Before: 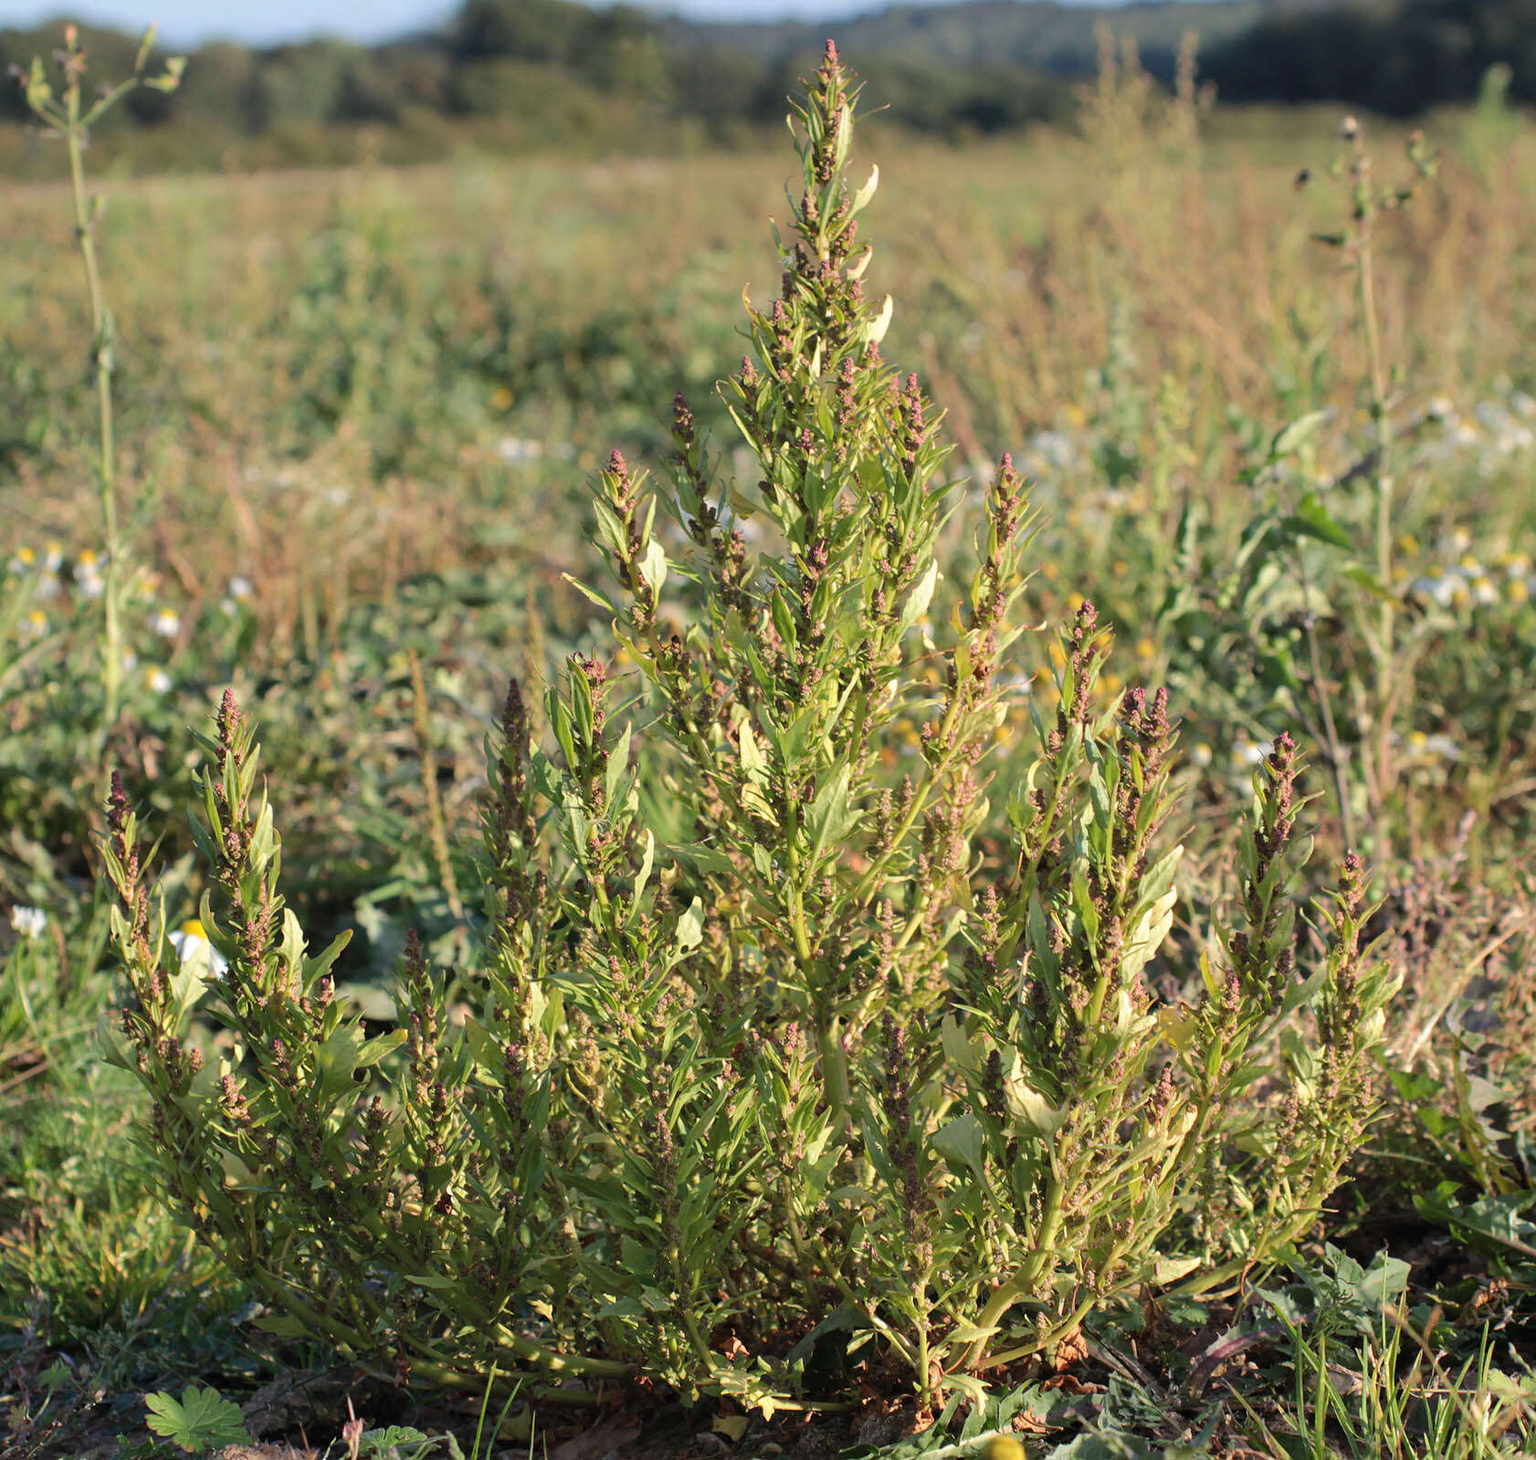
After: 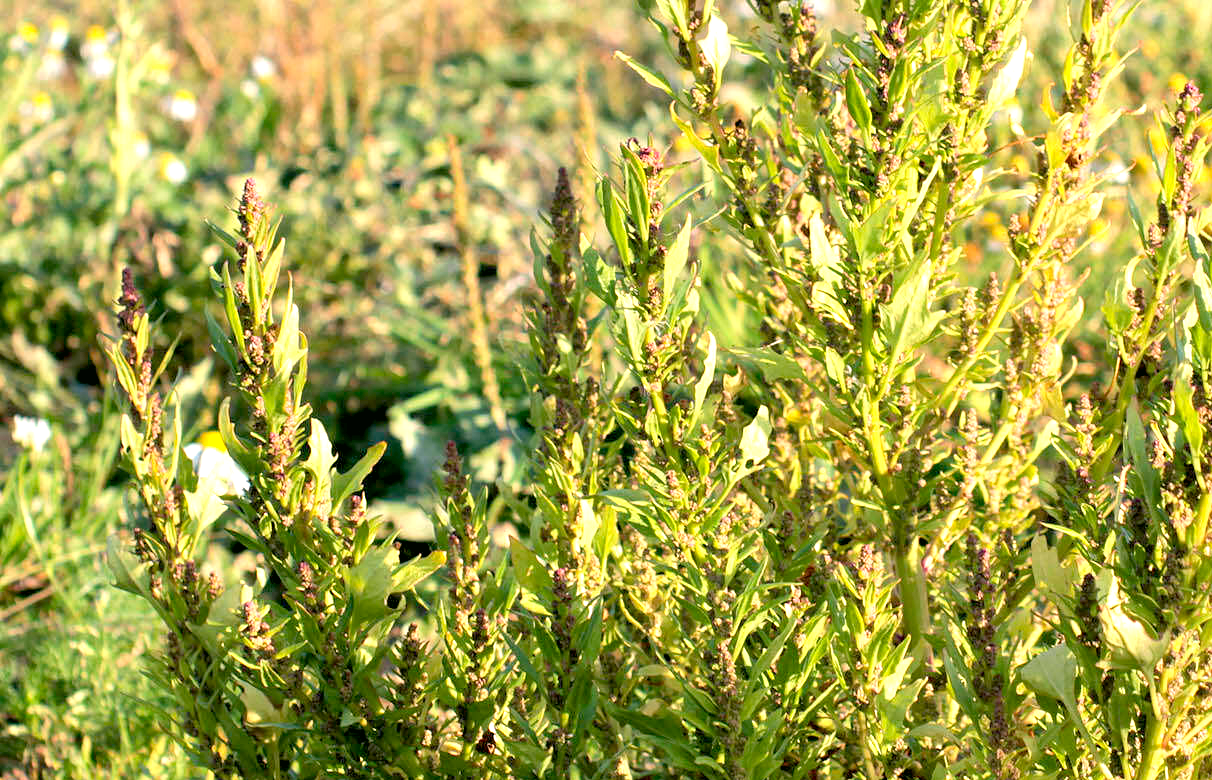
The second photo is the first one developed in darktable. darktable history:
color correction: highlights a* 4.25, highlights b* 4.97, shadows a* -7.15, shadows b* 5.01
crop: top 36.043%, right 27.919%, bottom 15.175%
color balance rgb: shadows lift › chroma 2.042%, shadows lift › hue 247.67°, perceptual saturation grading › global saturation 0.069%, perceptual brilliance grading › global brilliance 1.714%, perceptual brilliance grading › highlights -3.676%, global vibrance 20%
exposure: black level correction 0.011, exposure 1.075 EV, compensate exposure bias true, compensate highlight preservation false
